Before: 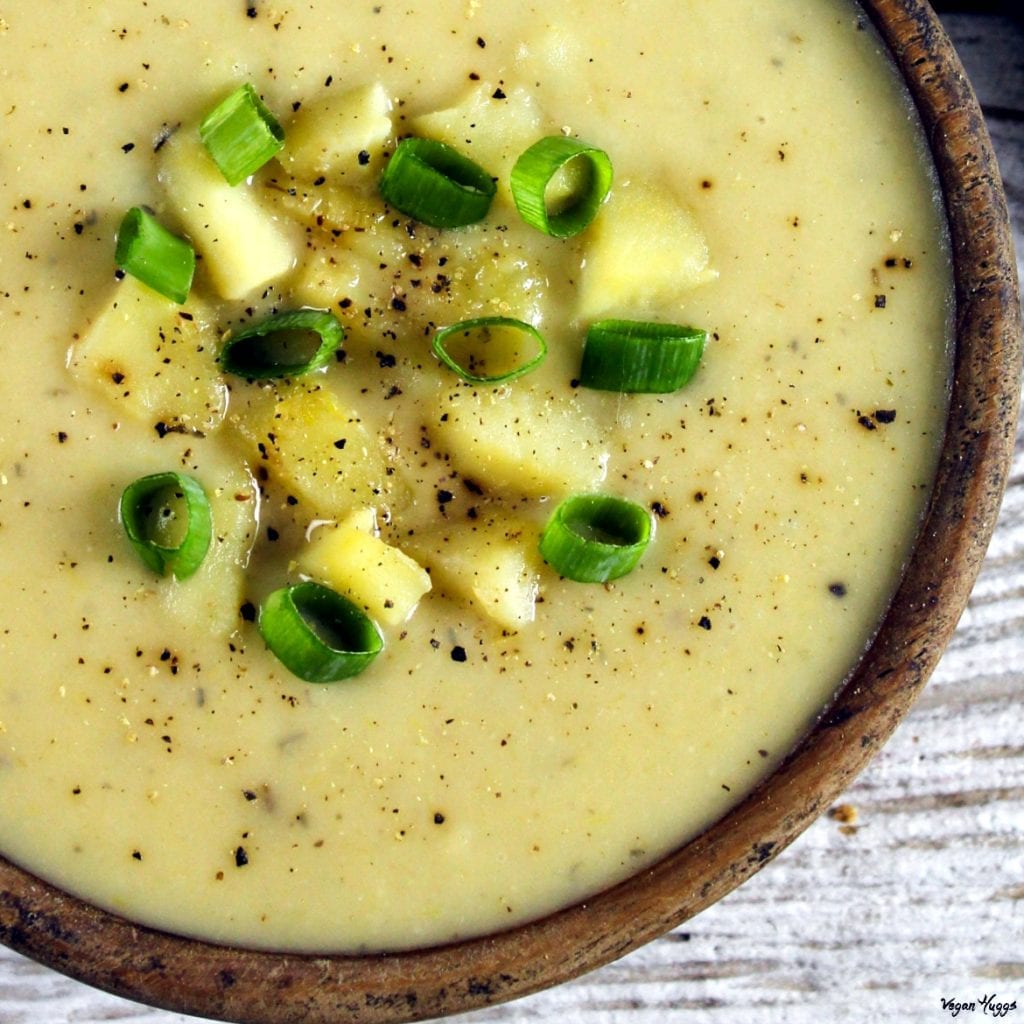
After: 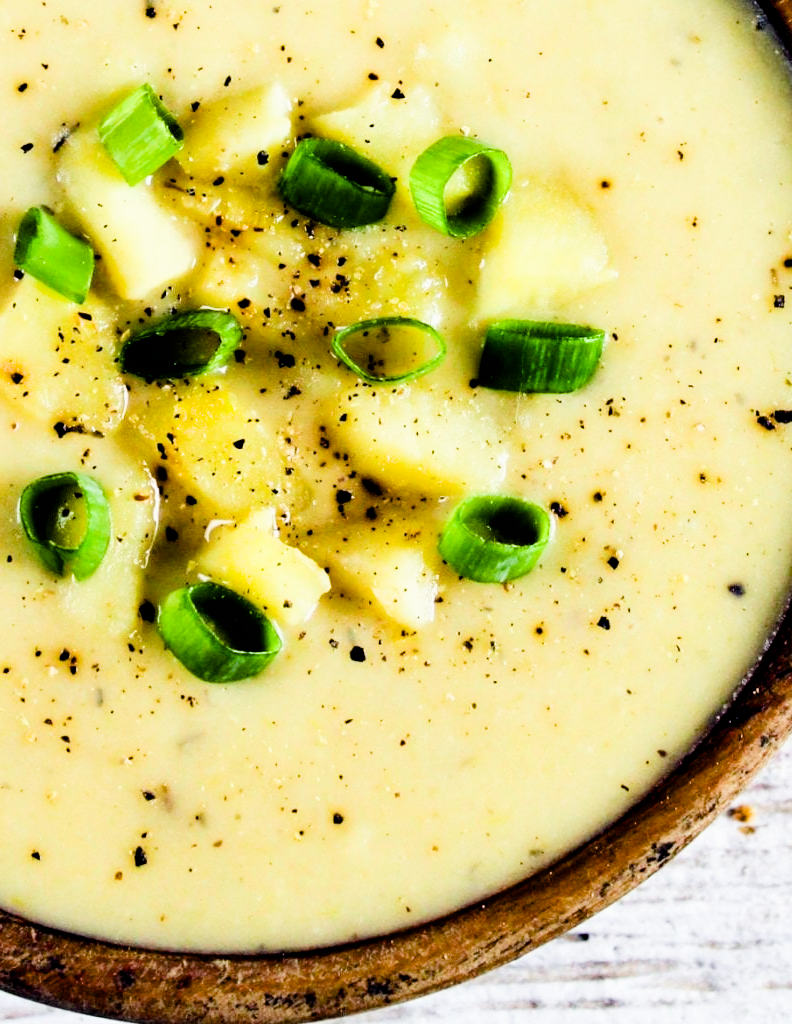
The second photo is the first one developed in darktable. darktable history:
filmic rgb: black relative exposure -5.07 EV, white relative exposure 3.96 EV, hardness 2.88, contrast 1.298, highlights saturation mix -30.75%
exposure: black level correction 0.001, exposure 1 EV, compensate exposure bias true, compensate highlight preservation false
color balance rgb: perceptual saturation grading › global saturation 20.688%, perceptual saturation grading › highlights -19.973%, perceptual saturation grading › shadows 29.814%, global vibrance 16.173%, saturation formula JzAzBz (2021)
crop: left 9.899%, right 12.653%
